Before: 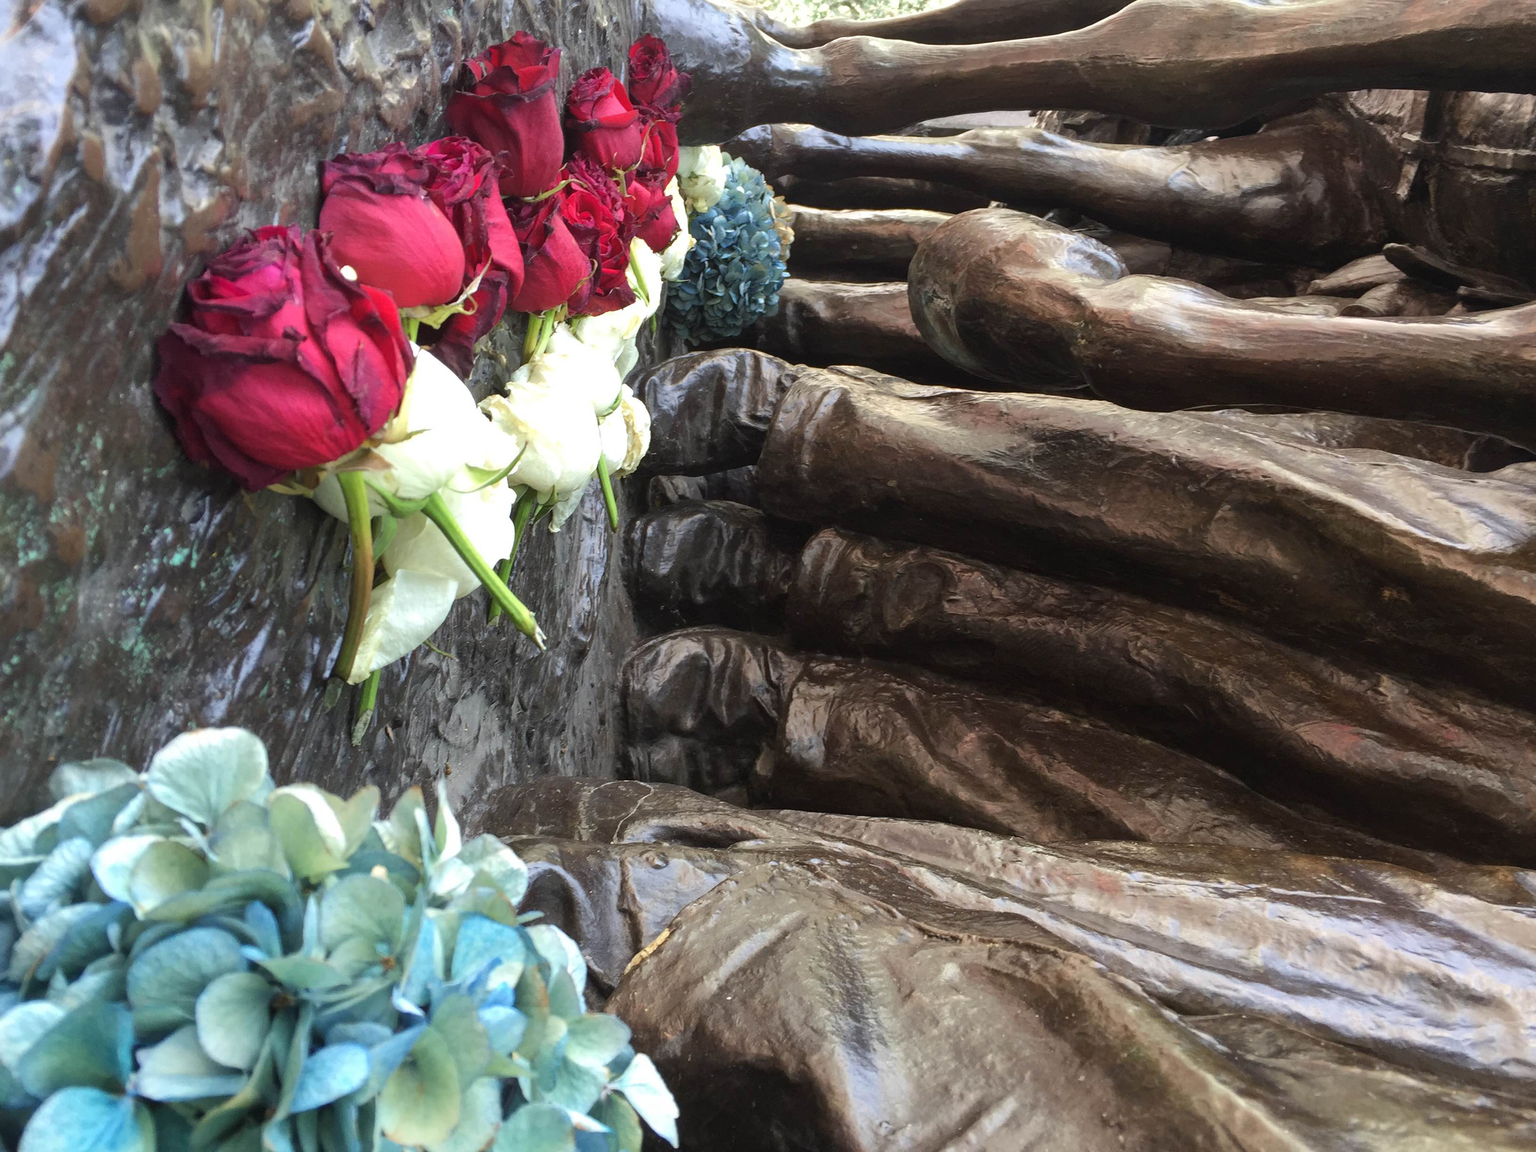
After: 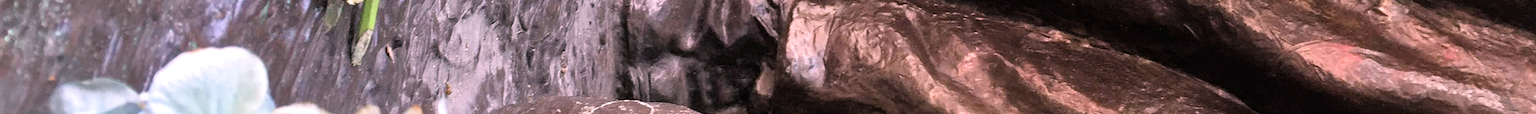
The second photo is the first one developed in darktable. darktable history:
filmic rgb: white relative exposure 2.45 EV, hardness 6.33
white balance: red 1.188, blue 1.11
crop and rotate: top 59.084%, bottom 30.916%
tone equalizer: -7 EV 0.15 EV, -6 EV 0.6 EV, -5 EV 1.15 EV, -4 EV 1.33 EV, -3 EV 1.15 EV, -2 EV 0.6 EV, -1 EV 0.15 EV, mask exposure compensation -0.5 EV
